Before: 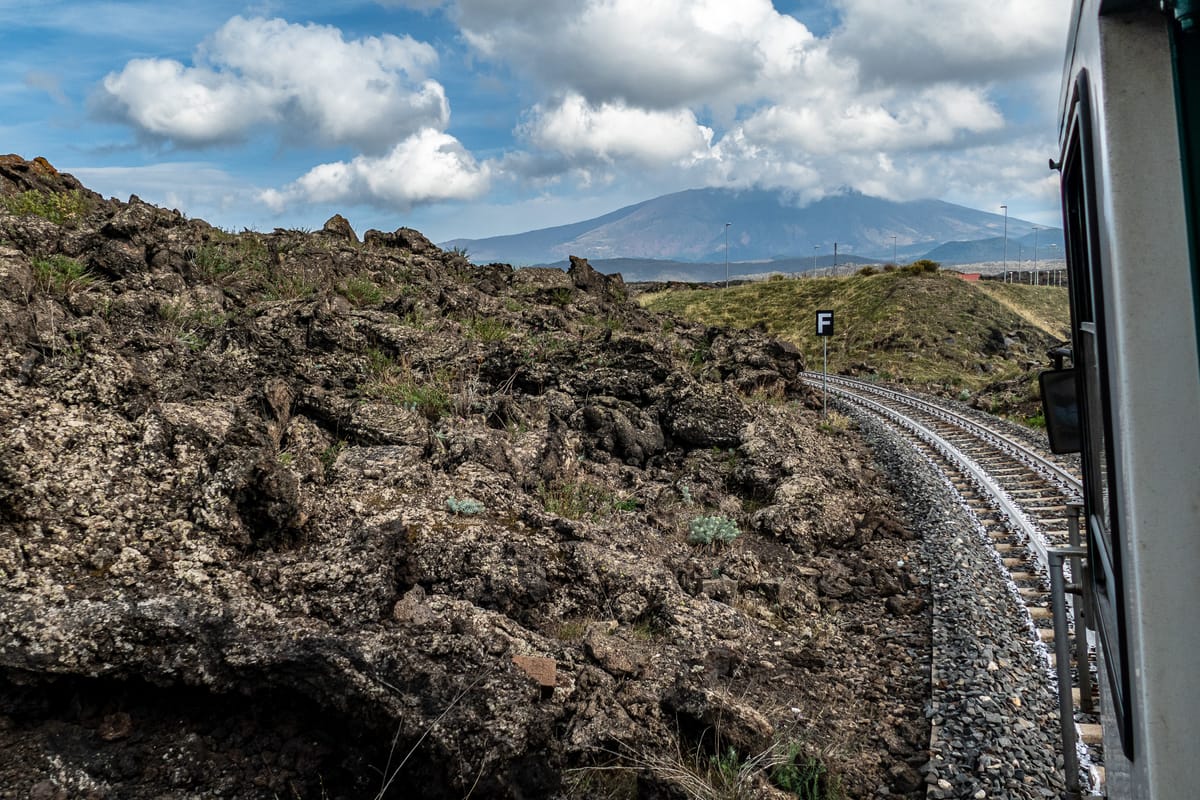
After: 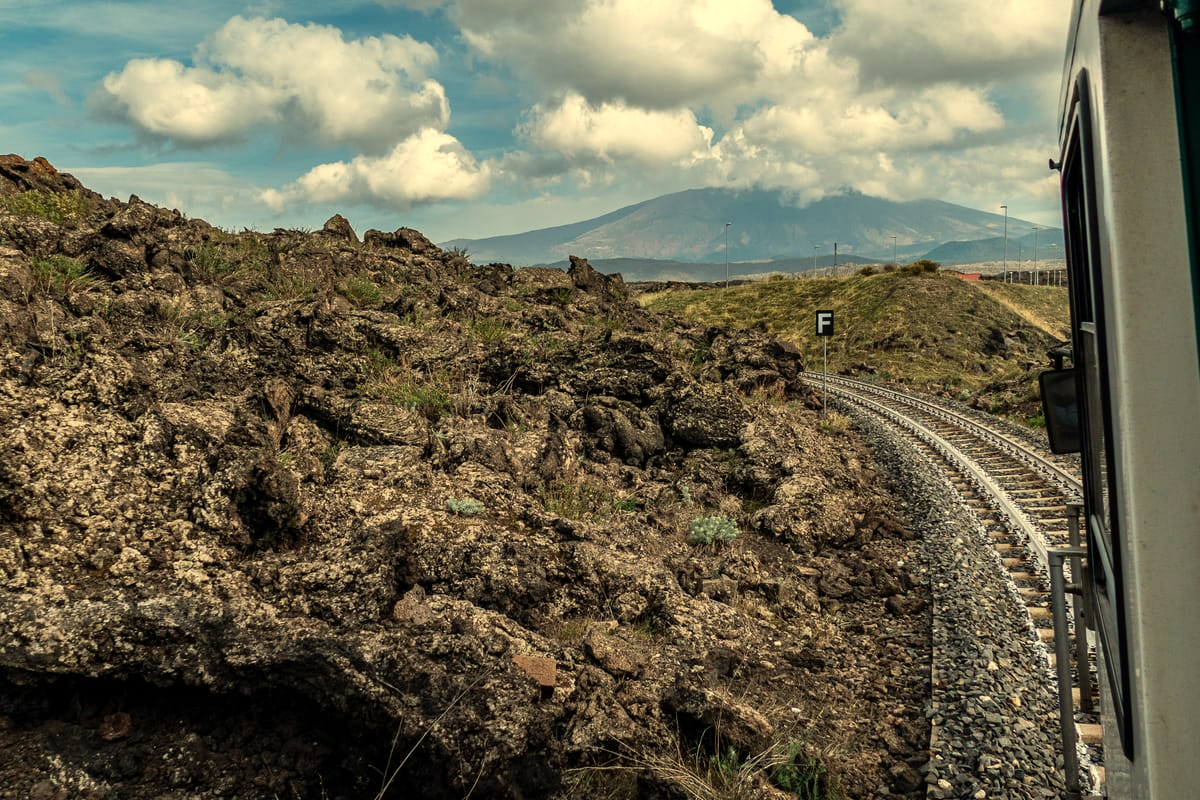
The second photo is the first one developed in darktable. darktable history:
white balance: red 1.08, blue 0.791
color correction: saturation 0.99
